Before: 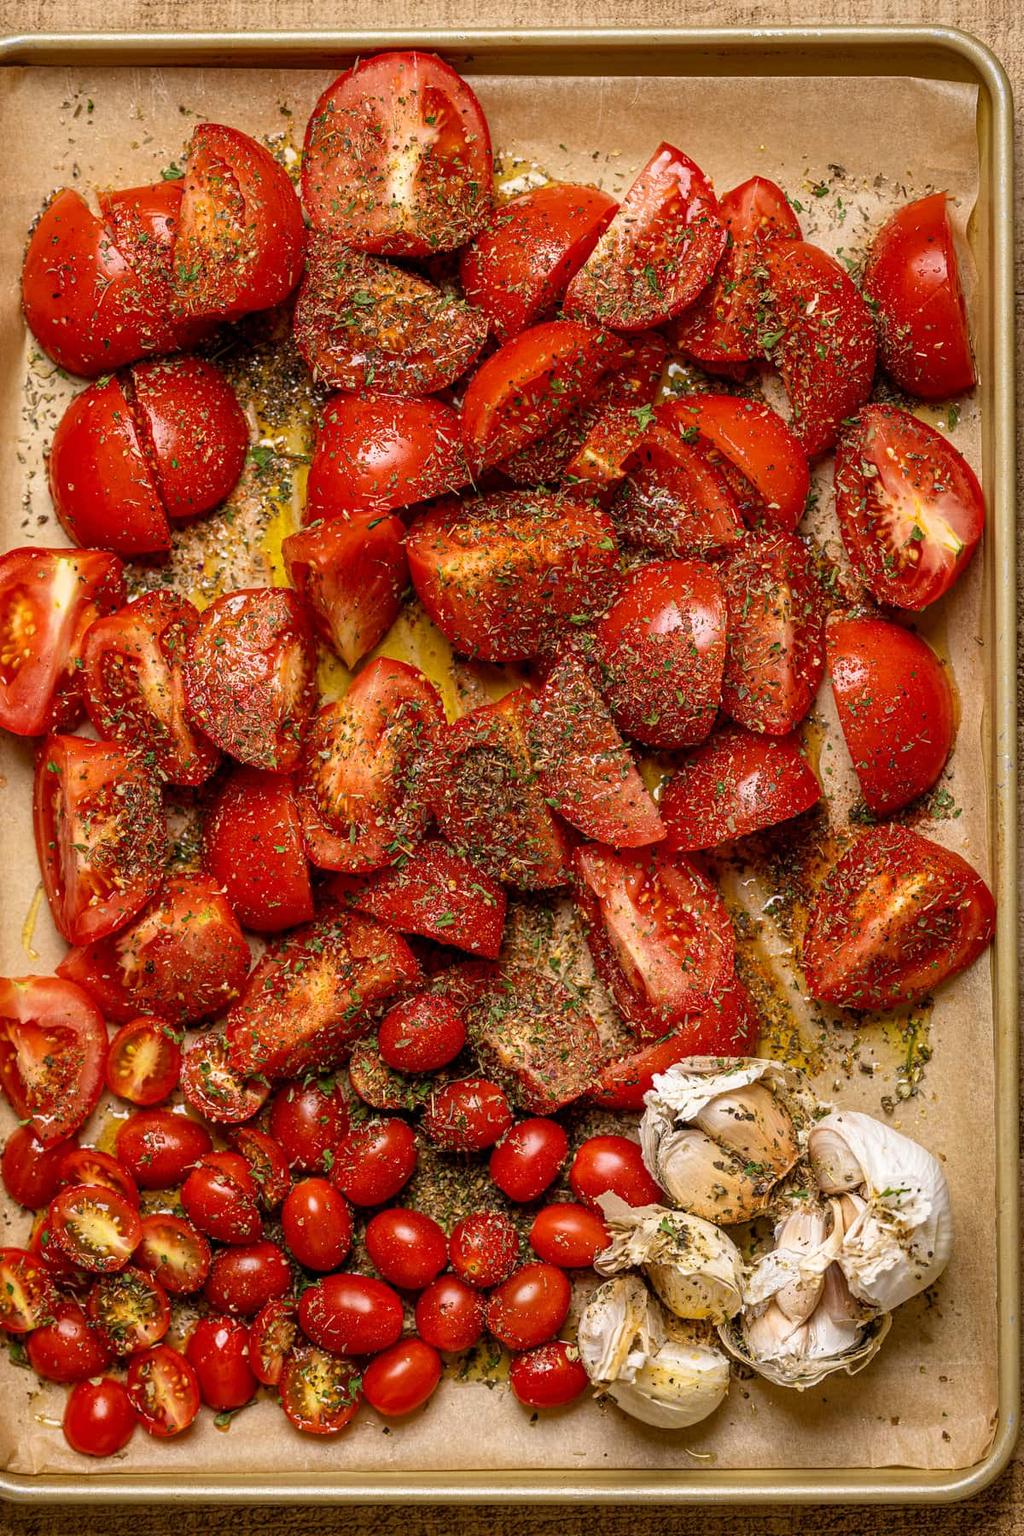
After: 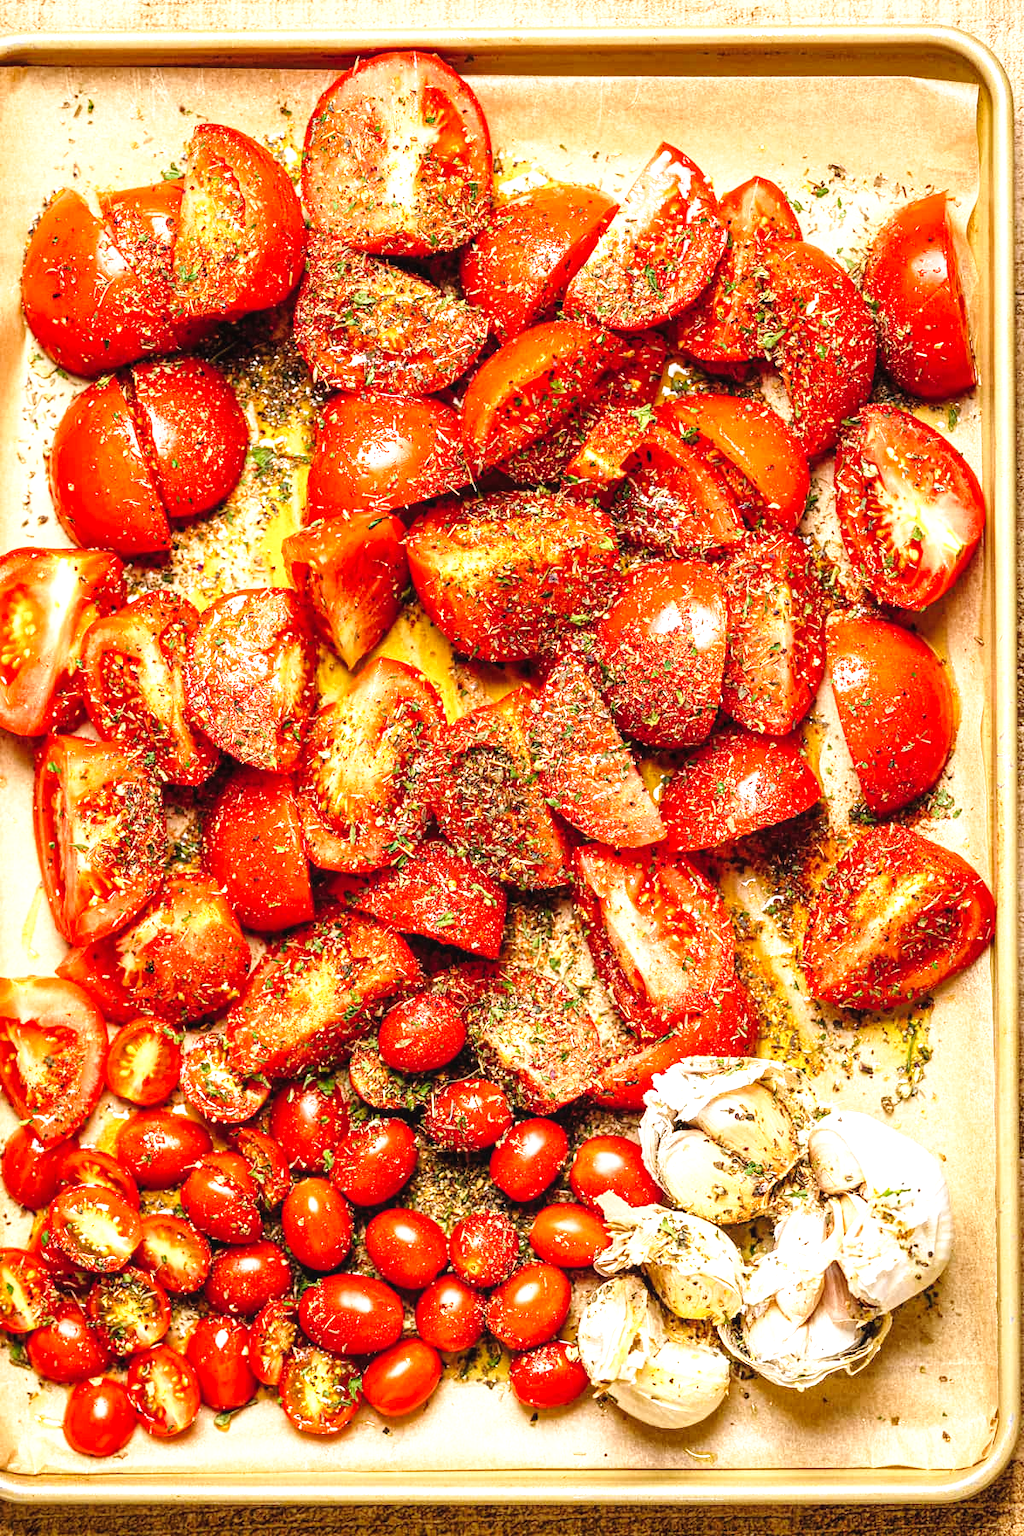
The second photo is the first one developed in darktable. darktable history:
tone curve: curves: ch0 [(0, 0.039) (0.104, 0.103) (0.273, 0.267) (0.448, 0.487) (0.704, 0.761) (0.886, 0.922) (0.994, 0.971)]; ch1 [(0, 0) (0.335, 0.298) (0.446, 0.413) (0.485, 0.487) (0.515, 0.503) (0.566, 0.563) (0.641, 0.655) (1, 1)]; ch2 [(0, 0) (0.314, 0.301) (0.421, 0.411) (0.502, 0.494) (0.528, 0.54) (0.557, 0.559) (0.612, 0.62) (0.722, 0.686) (1, 1)], preserve colors none
exposure: black level correction 0, exposure 1.381 EV, compensate exposure bias true, compensate highlight preservation false
local contrast: highlights 104%, shadows 100%, detail 120%, midtone range 0.2
